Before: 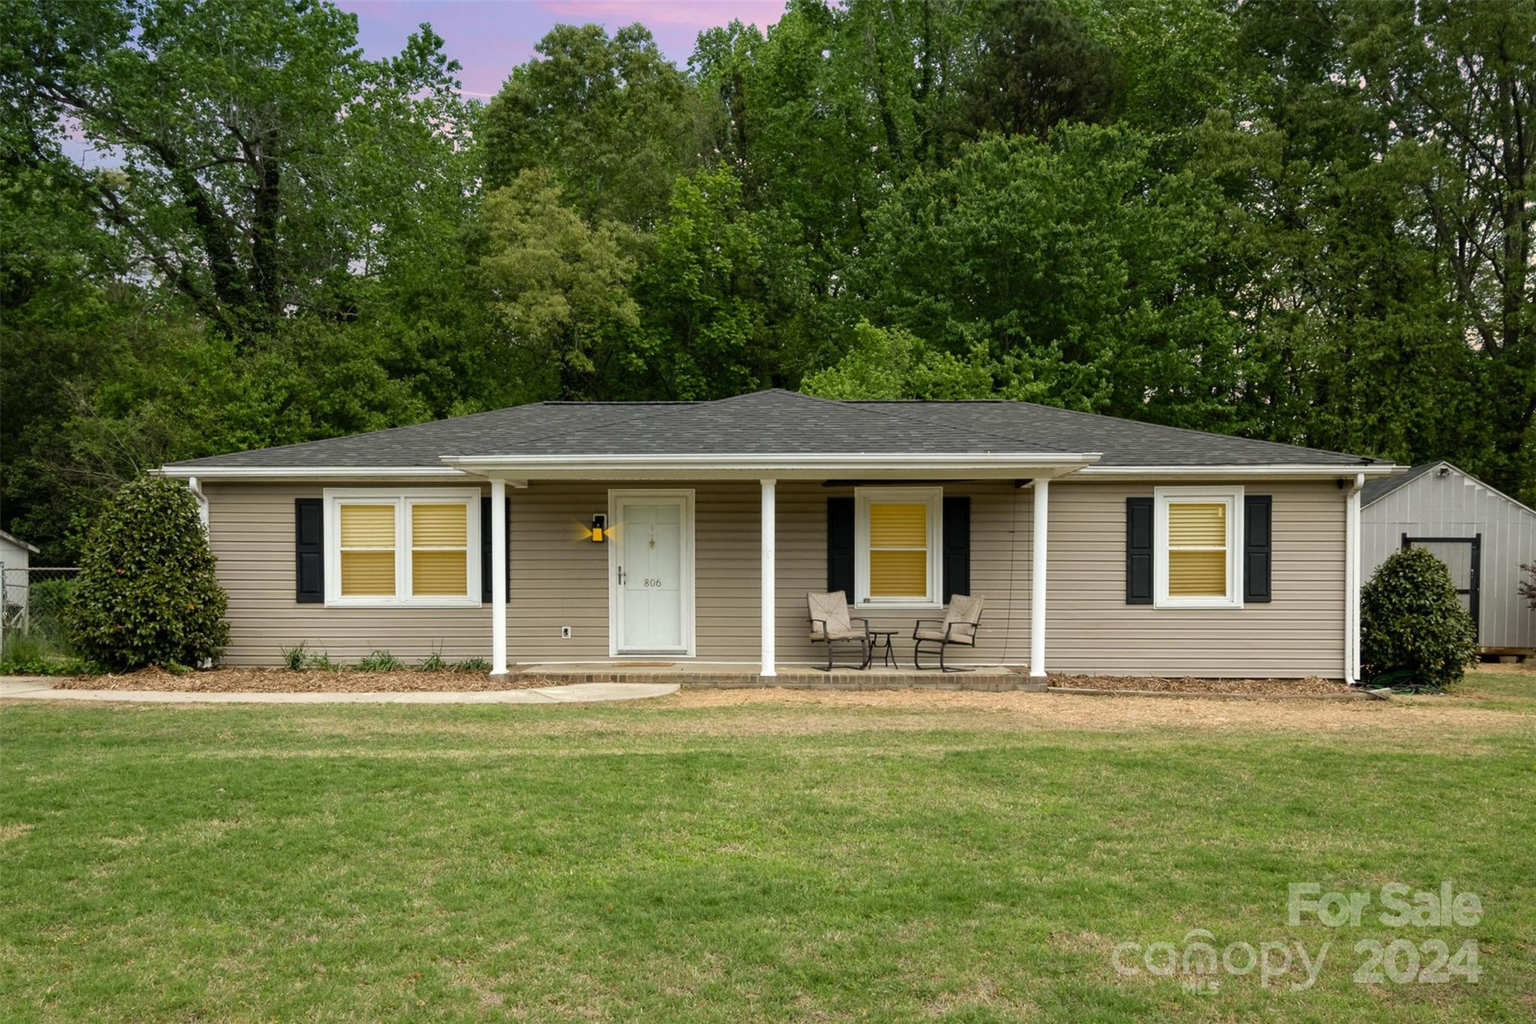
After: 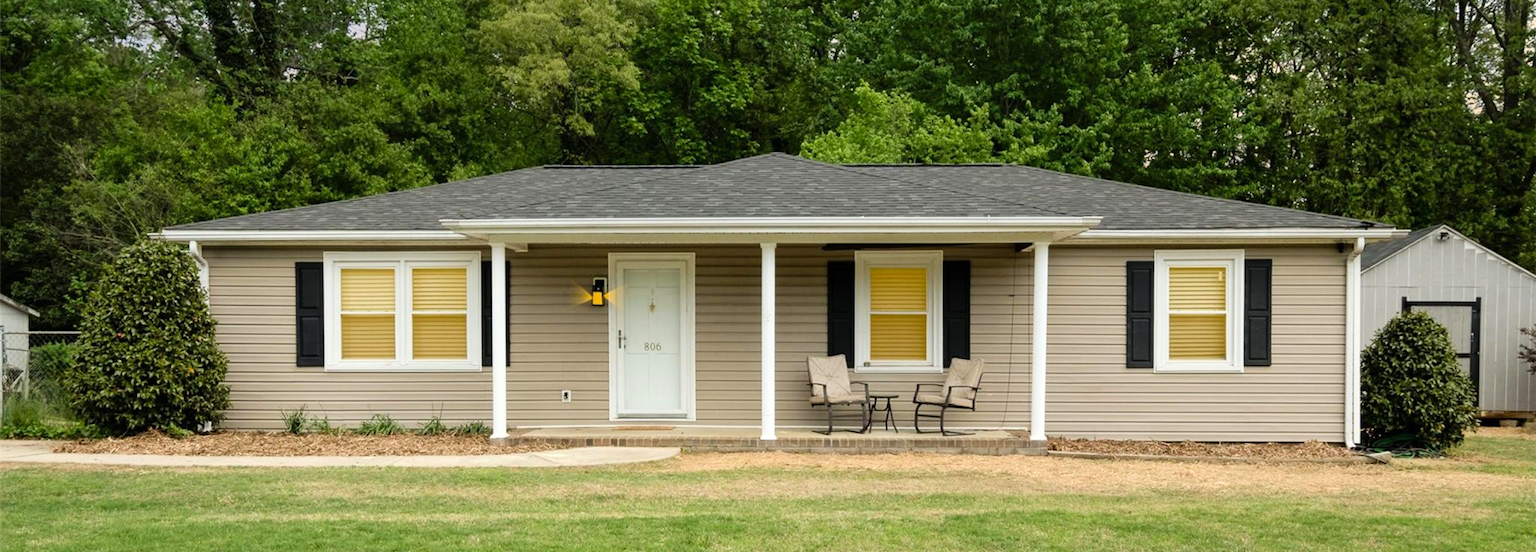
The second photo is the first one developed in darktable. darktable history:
tone curve: curves: ch0 [(0, 0) (0.051, 0.047) (0.102, 0.099) (0.228, 0.262) (0.446, 0.527) (0.695, 0.778) (0.908, 0.946) (1, 1)]; ch1 [(0, 0) (0.339, 0.298) (0.402, 0.363) (0.453, 0.413) (0.485, 0.469) (0.494, 0.493) (0.504, 0.501) (0.525, 0.533) (0.563, 0.591) (0.597, 0.631) (1, 1)]; ch2 [(0, 0) (0.48, 0.48) (0.504, 0.5) (0.539, 0.554) (0.59, 0.628) (0.642, 0.682) (0.824, 0.815) (1, 1)], color space Lab, linked channels, preserve colors none
crop and rotate: top 23.124%, bottom 22.853%
tone equalizer: edges refinement/feathering 500, mask exposure compensation -1.57 EV, preserve details no
